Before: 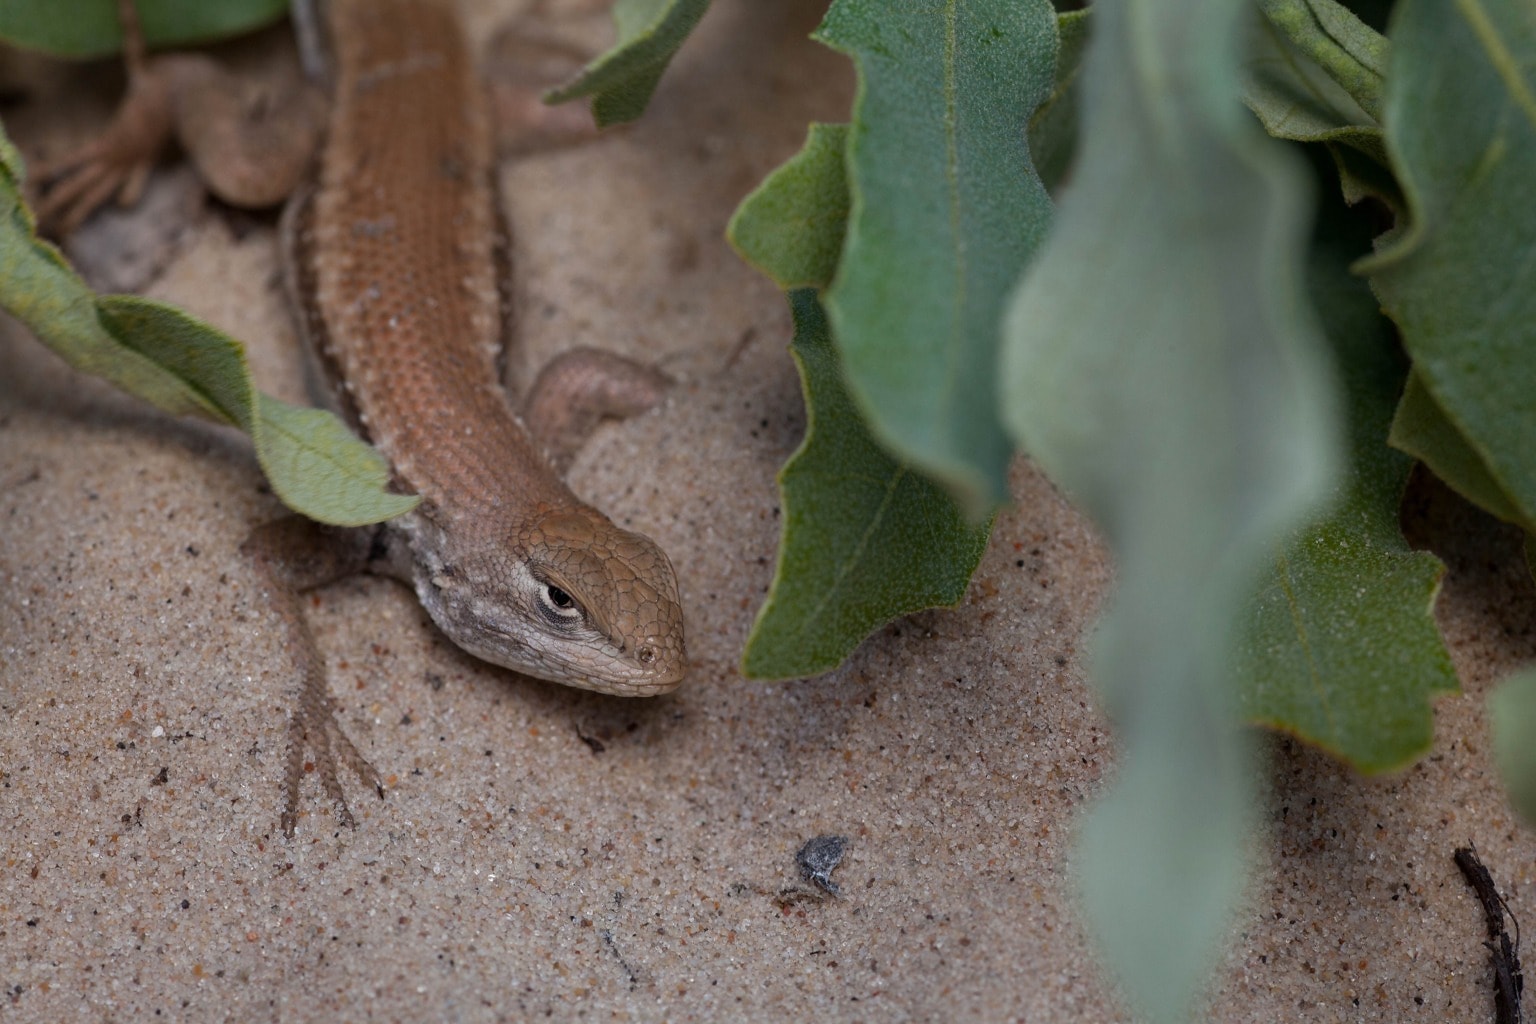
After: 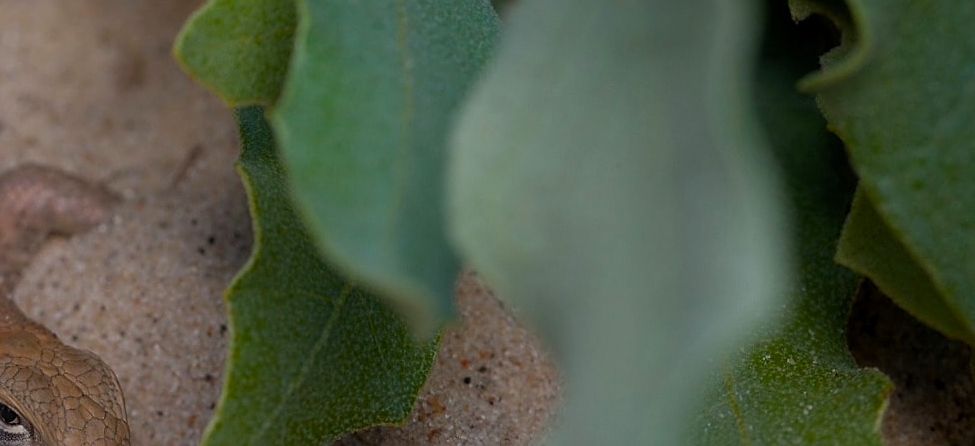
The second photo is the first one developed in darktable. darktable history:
exposure: black level correction 0.001, exposure -0.125 EV, compensate highlight preservation false
crop: left 36.009%, top 17.924%, right 0.51%, bottom 38.435%
tone equalizer: on, module defaults
sharpen: on, module defaults
color balance rgb: shadows lift › chroma 1.041%, shadows lift › hue 215.36°, perceptual saturation grading › global saturation 25.589%
levels: levels [0.016, 0.5, 0.996]
contrast equalizer: octaves 7, y [[0.6 ×6], [0.55 ×6], [0 ×6], [0 ×6], [0 ×6]], mix -0.371
